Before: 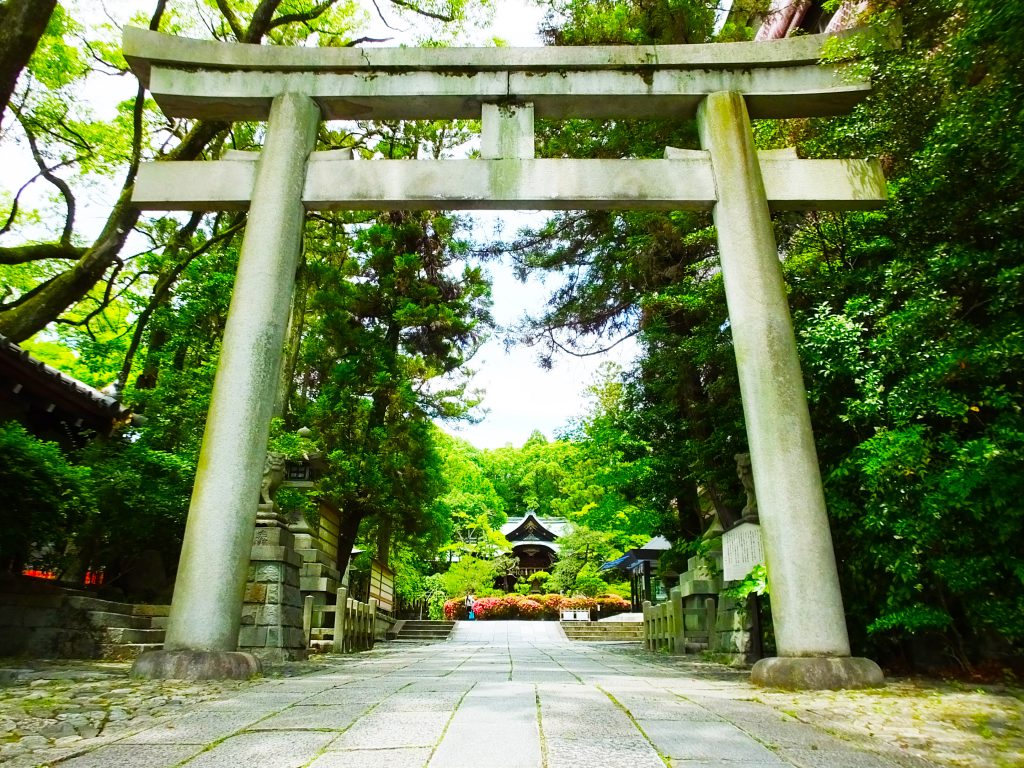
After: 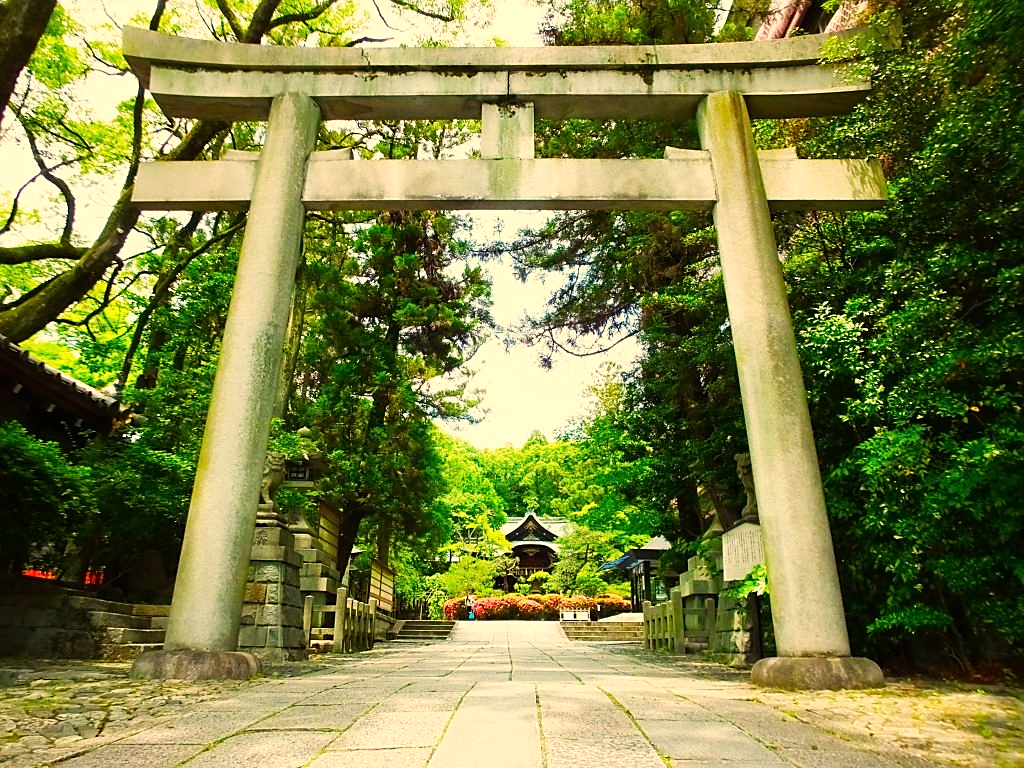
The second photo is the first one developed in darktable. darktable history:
white balance: red 1.138, green 0.996, blue 0.812
sharpen: radius 1.864, amount 0.398, threshold 1.271
